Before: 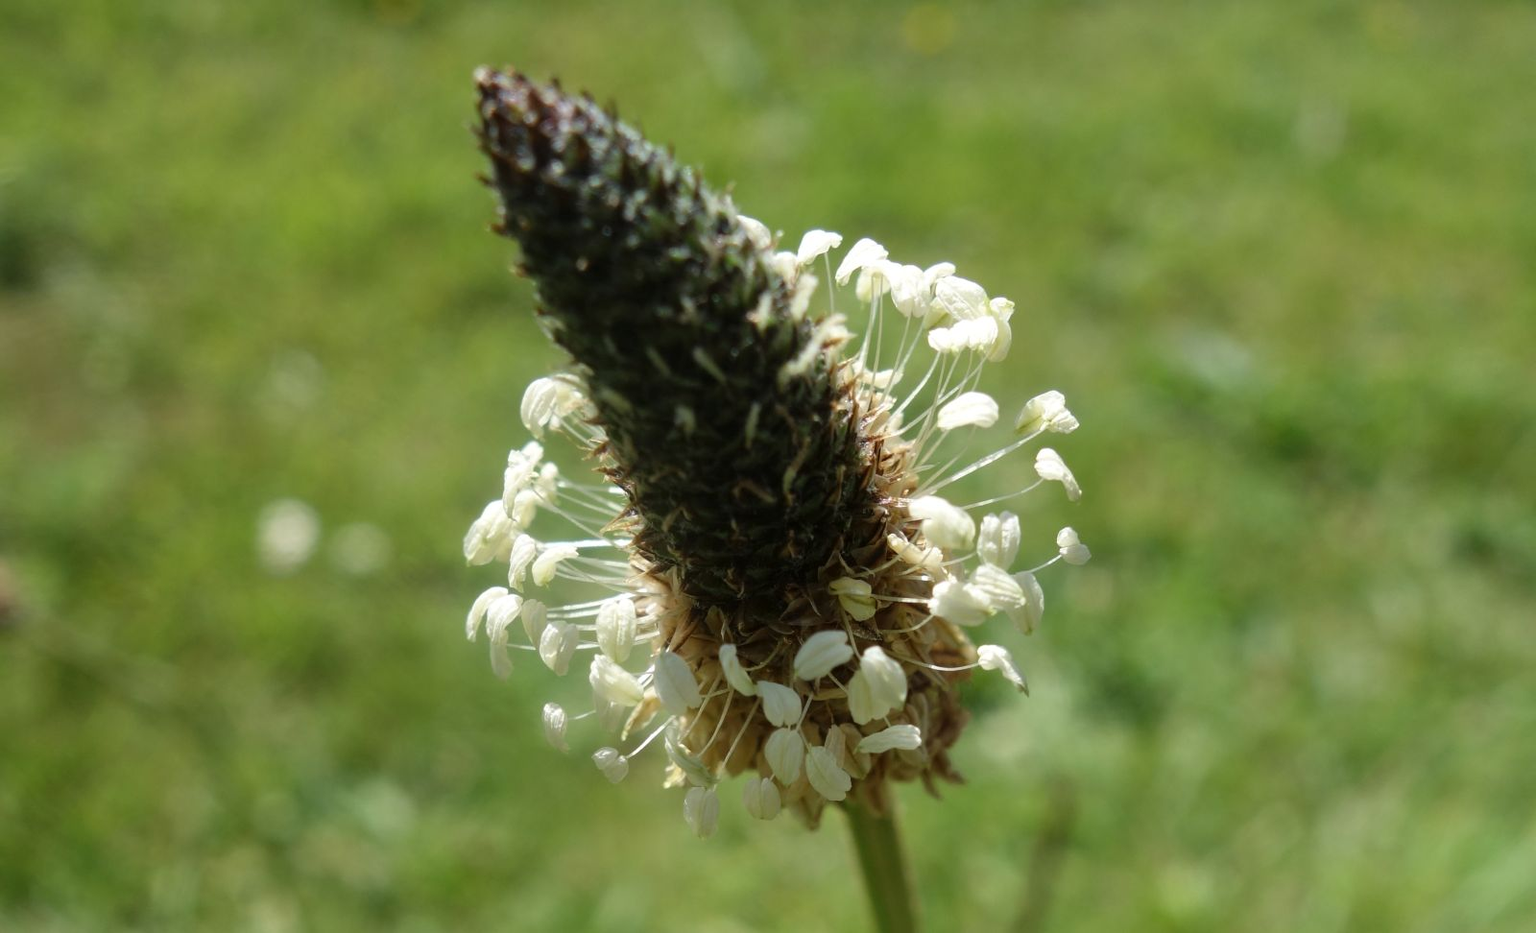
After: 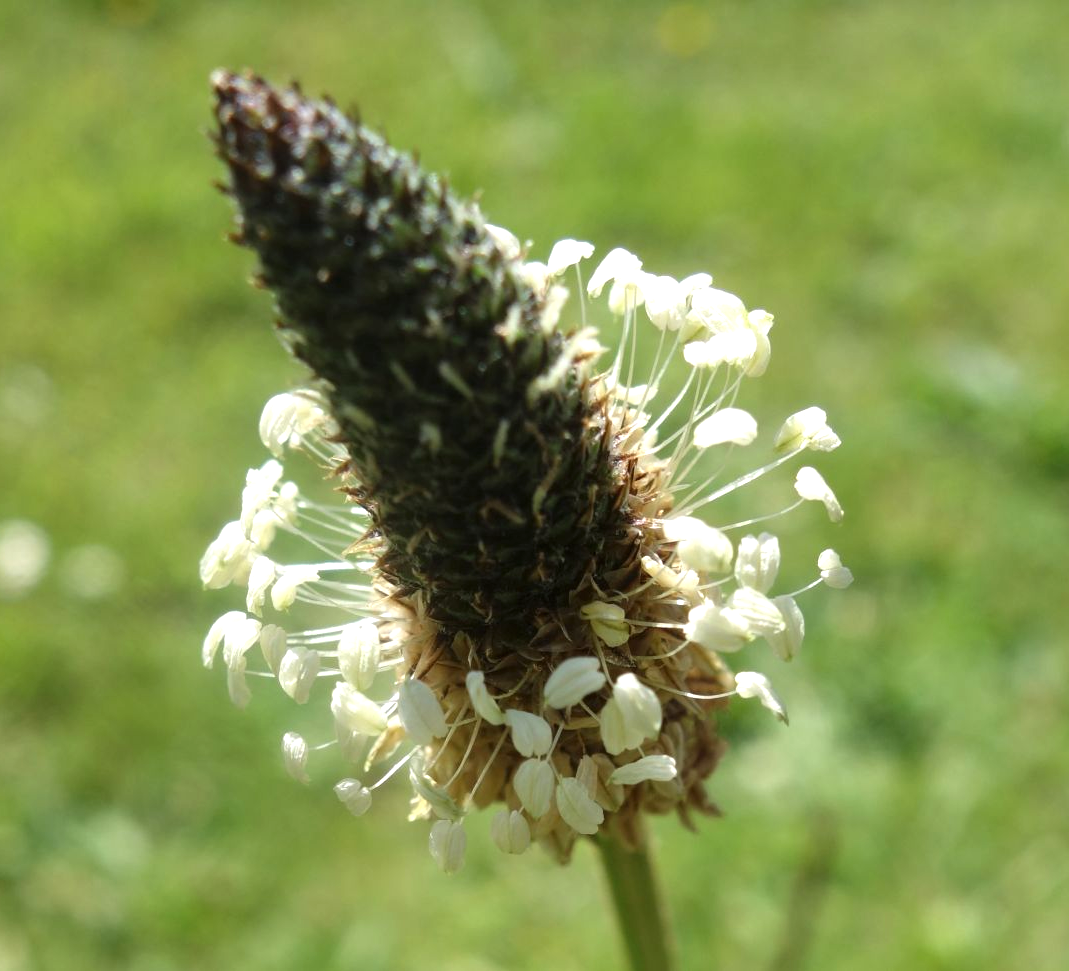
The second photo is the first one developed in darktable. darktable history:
crop and rotate: left 17.732%, right 15.423%
exposure: black level correction 0, exposure 0.5 EV, compensate exposure bias true, compensate highlight preservation false
